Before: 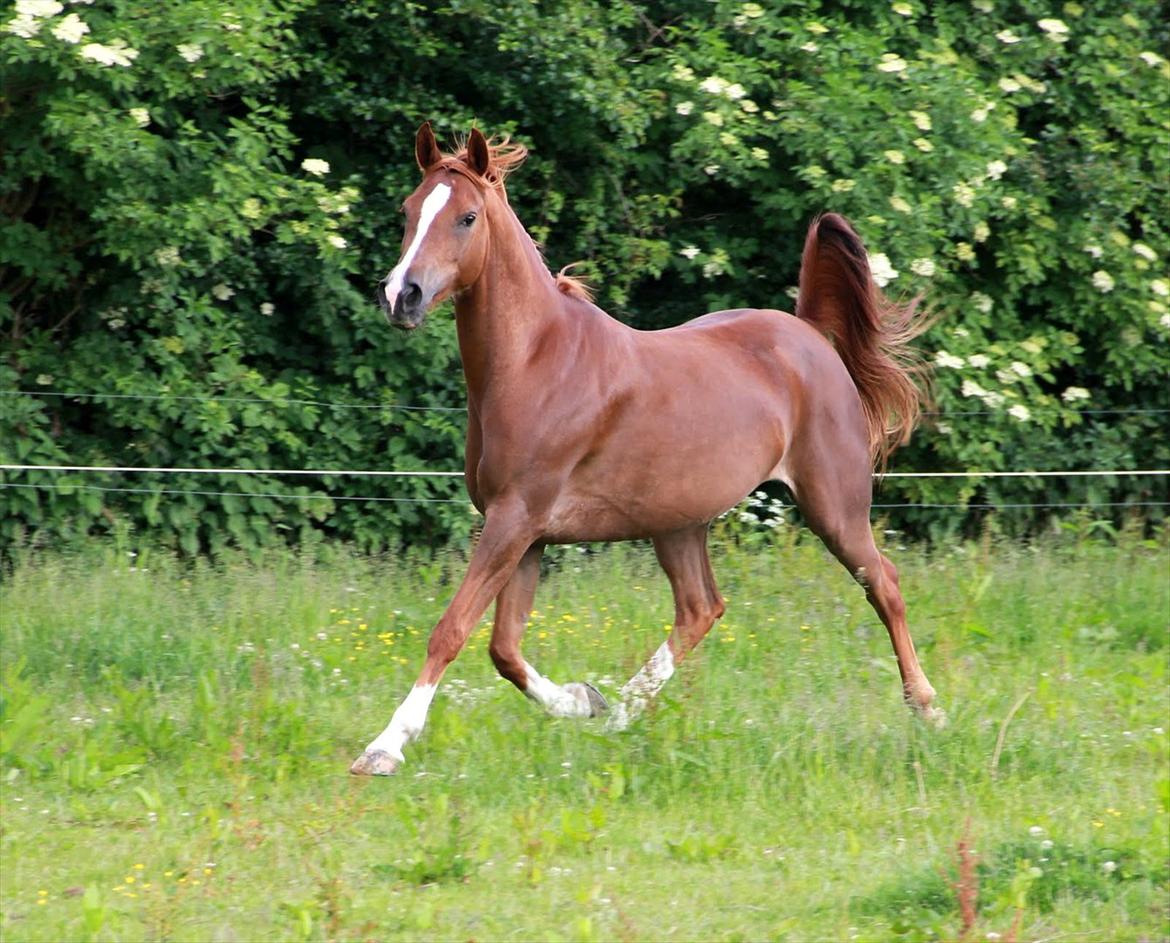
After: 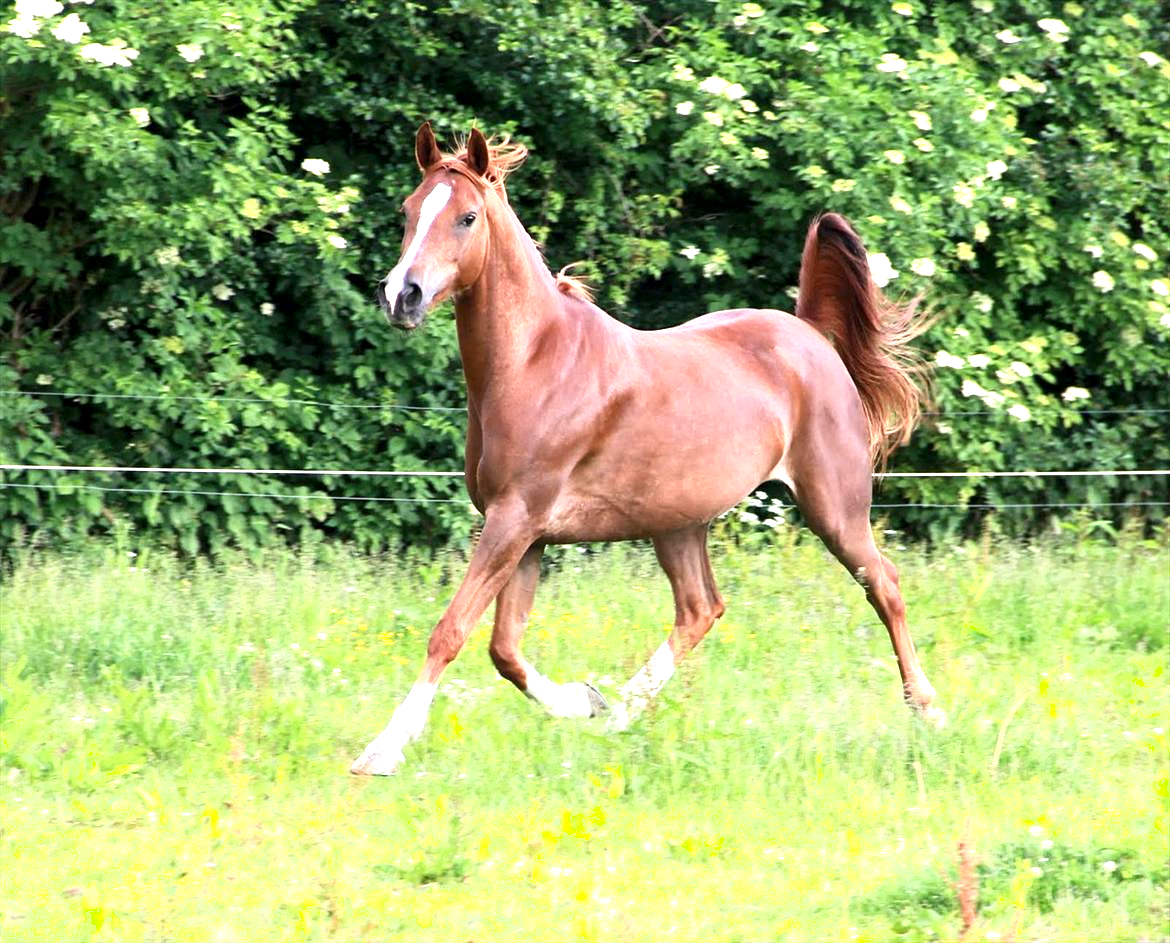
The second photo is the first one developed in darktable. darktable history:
local contrast: mode bilateral grid, contrast 21, coarseness 50, detail 139%, midtone range 0.2
exposure: exposure 0.943 EV, compensate highlight preservation false
shadows and highlights: shadows 0.65, highlights 41.47
